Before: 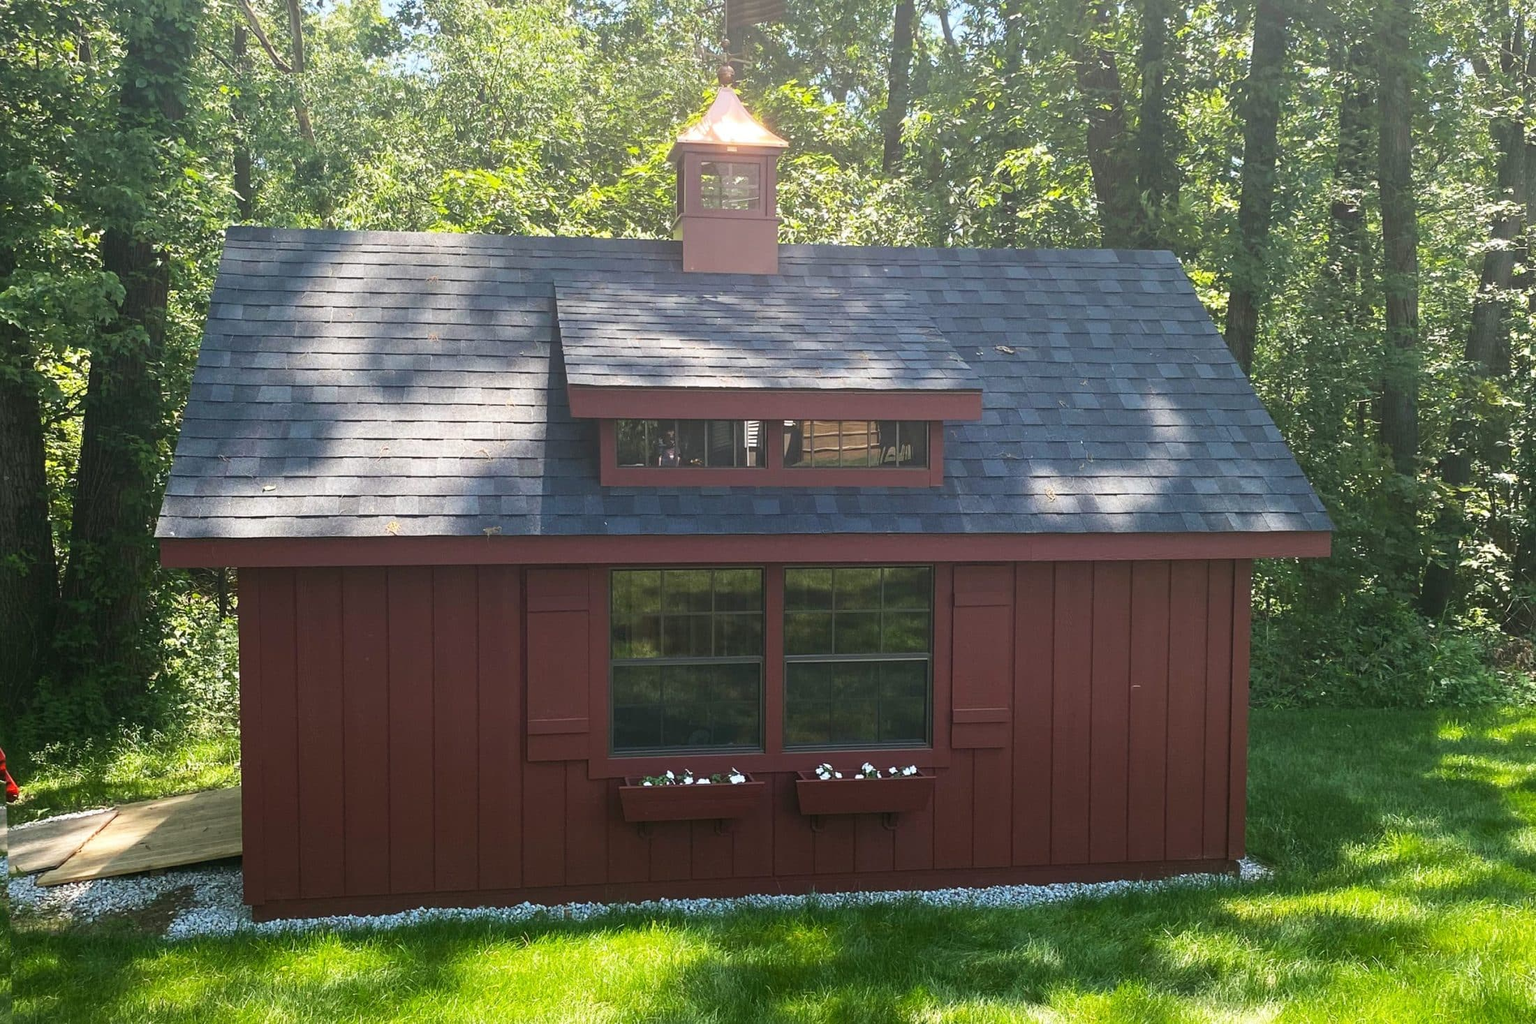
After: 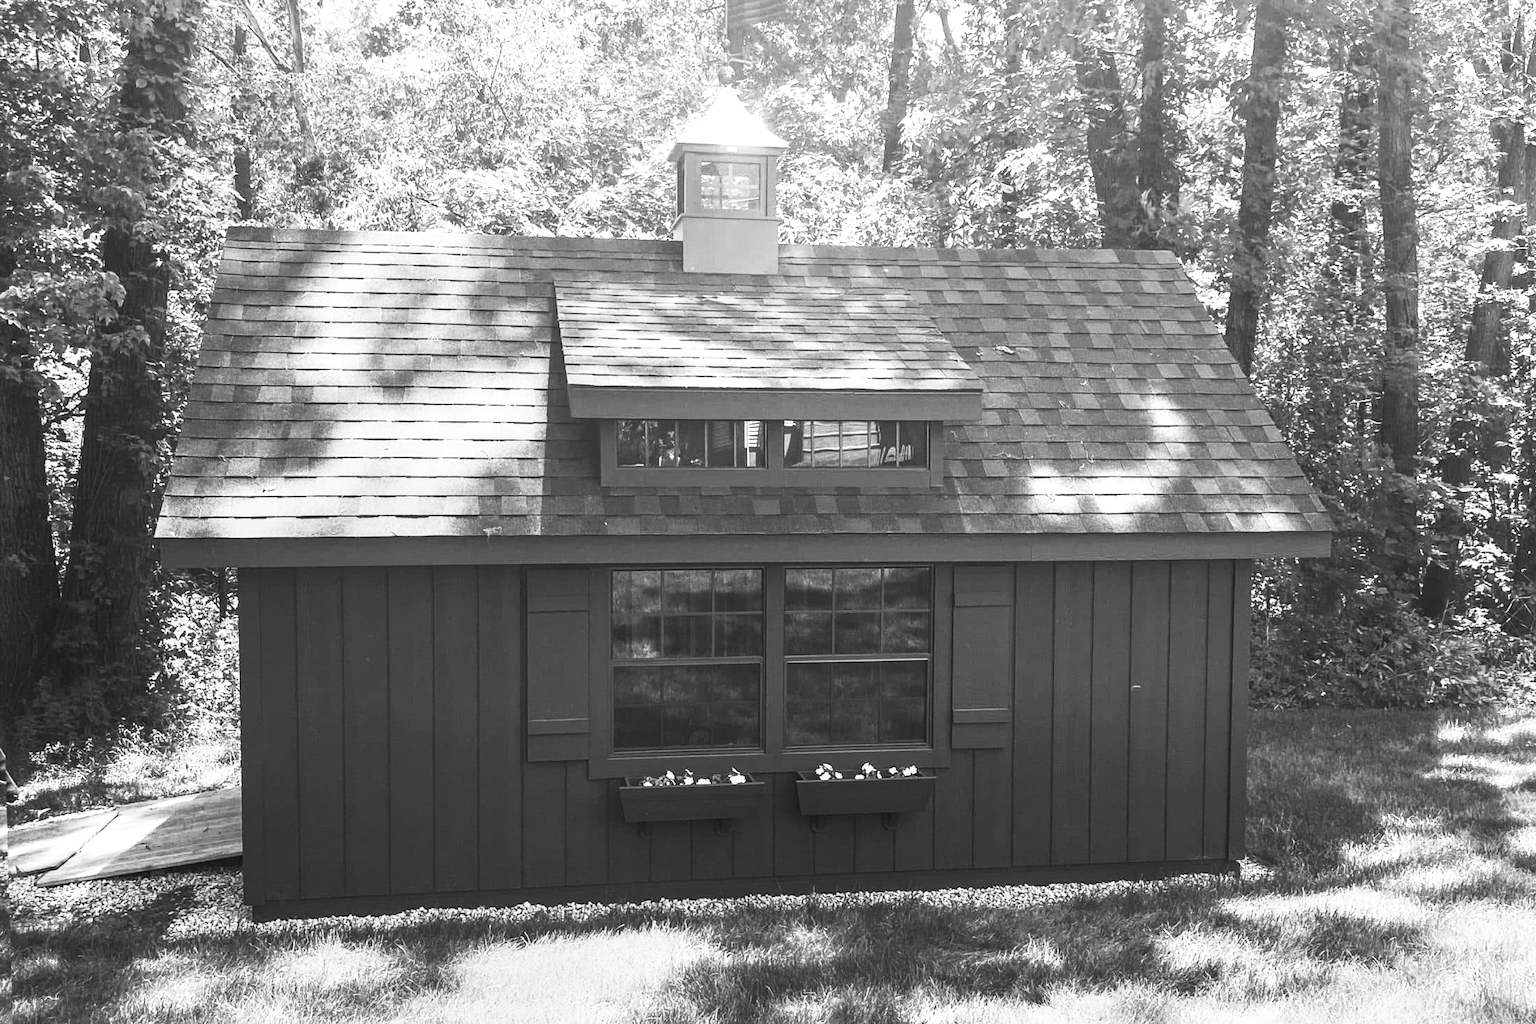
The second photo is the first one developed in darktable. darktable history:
local contrast: on, module defaults
contrast brightness saturation: contrast 0.53, brightness 0.47, saturation -1
